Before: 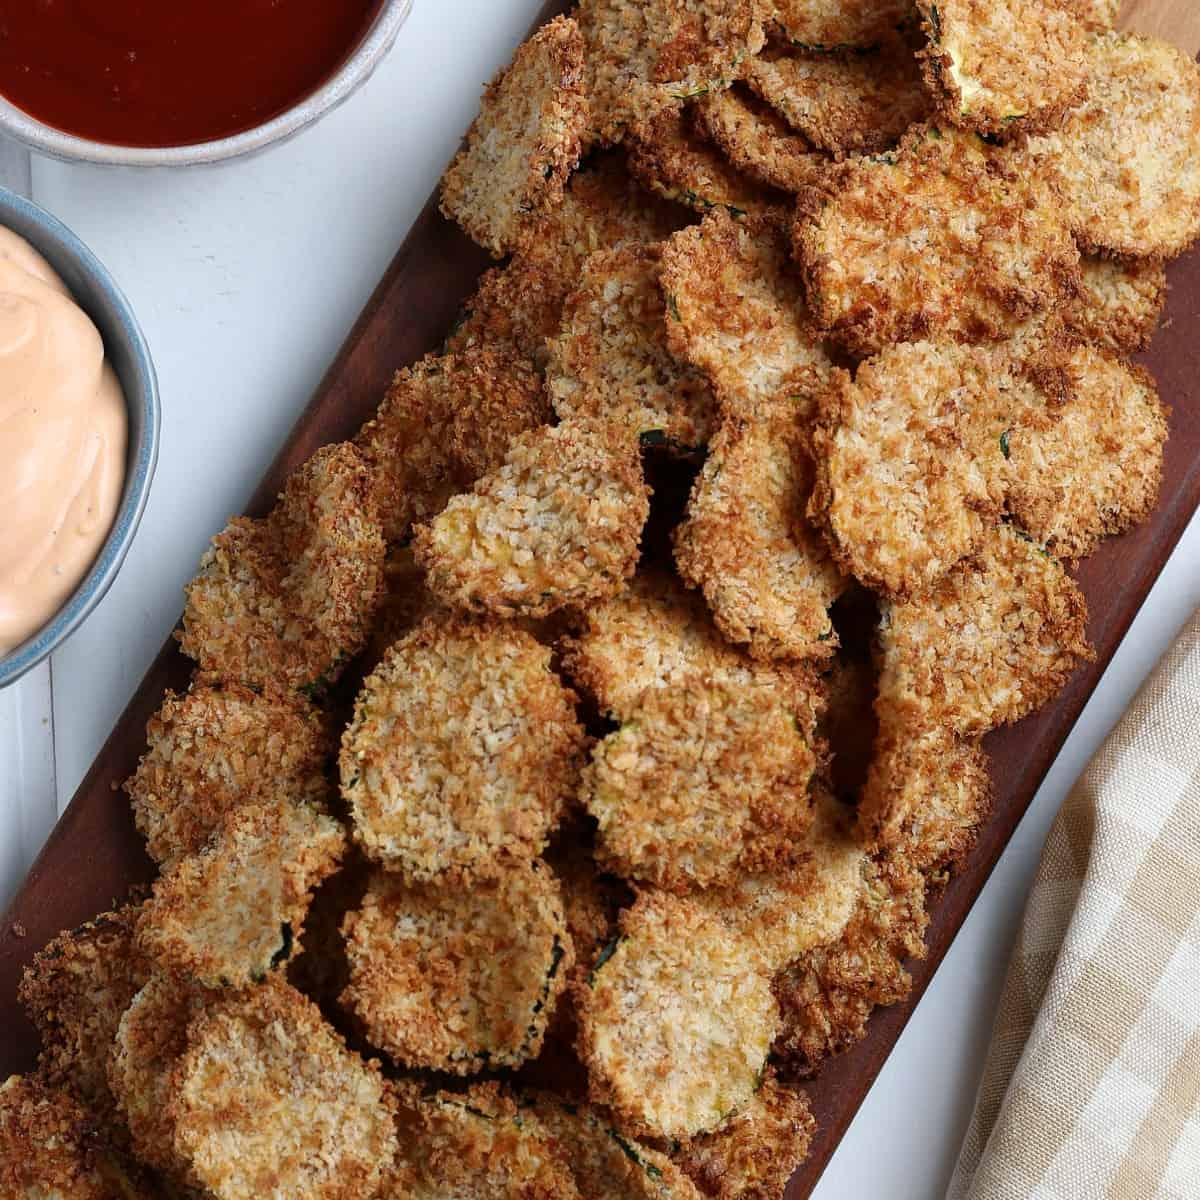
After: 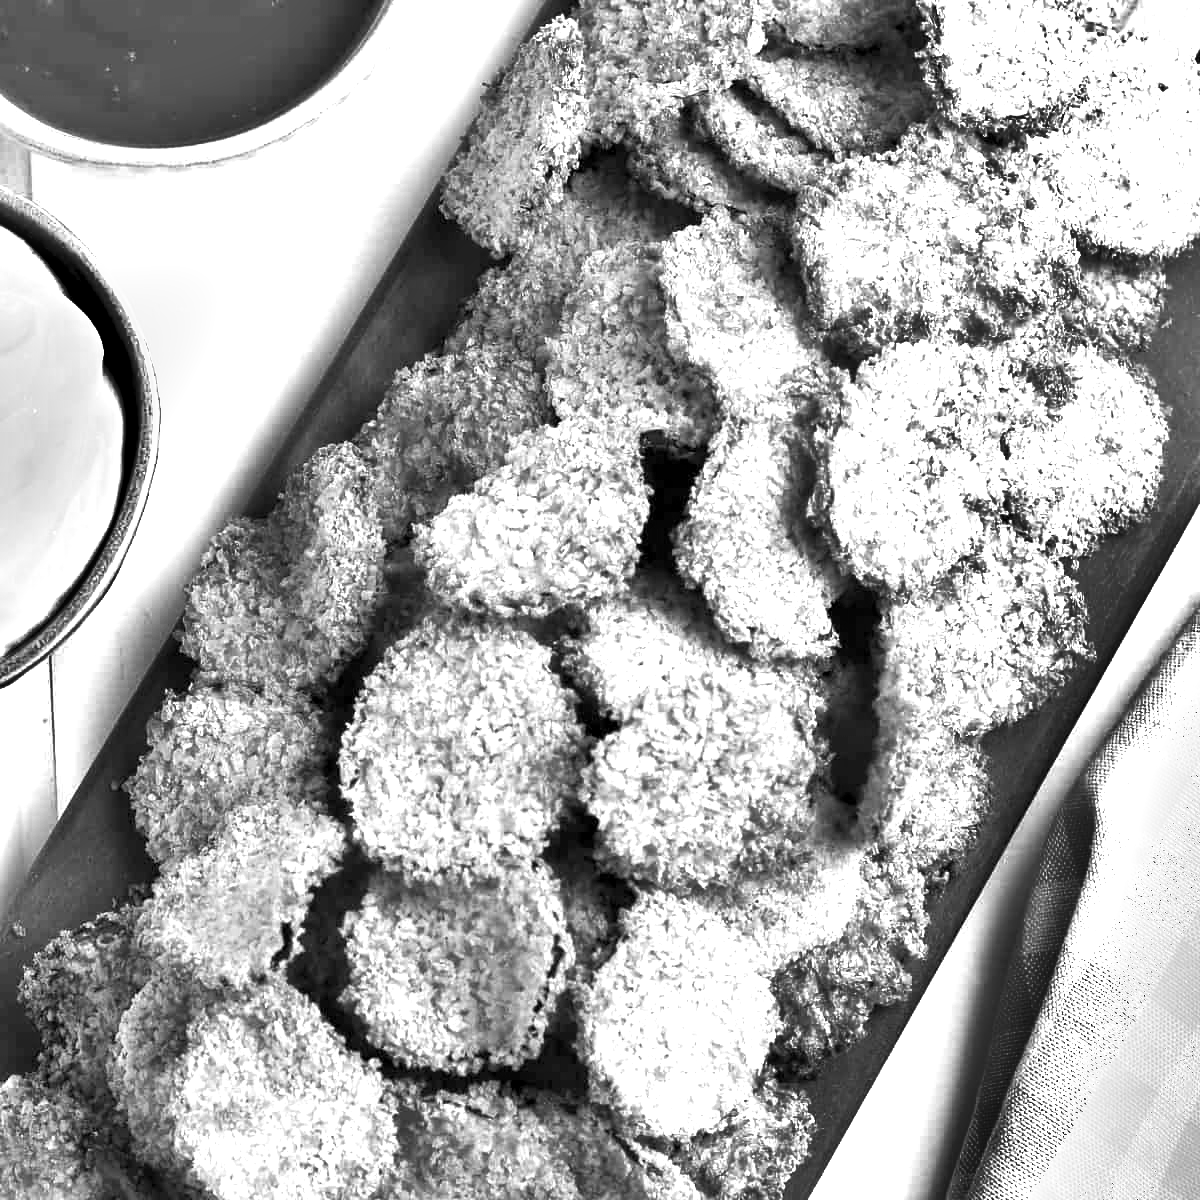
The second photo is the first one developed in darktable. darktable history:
color zones: curves: ch0 [(0.004, 0.588) (0.116, 0.636) (0.259, 0.476) (0.423, 0.464) (0.75, 0.5)]; ch1 [(0, 0) (0.143, 0) (0.286, 0) (0.429, 0) (0.571, 0) (0.714, 0) (0.857, 0)]
exposure: black level correction 0.001, exposure 1.398 EV, compensate exposure bias true, compensate highlight preservation false
shadows and highlights: shadows 30.63, highlights -63.22, shadows color adjustment 98%, highlights color adjustment 58.61%, soften with gaussian
